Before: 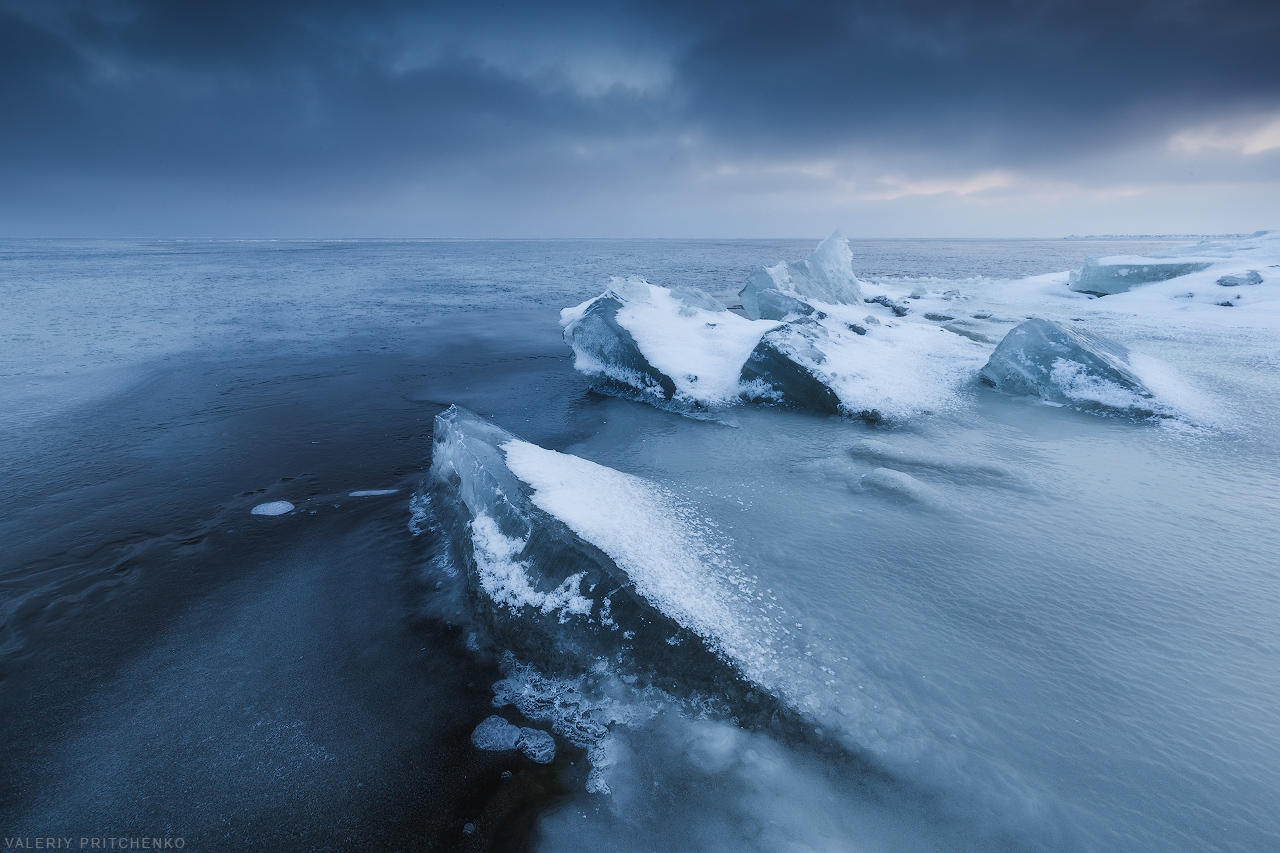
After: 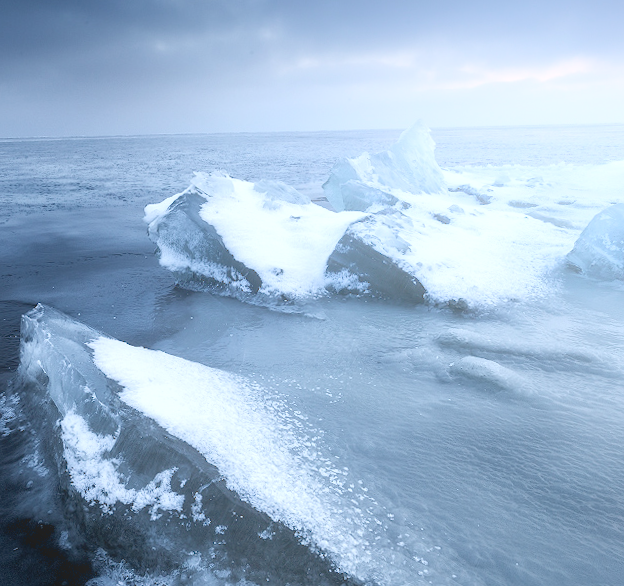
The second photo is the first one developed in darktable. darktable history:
levels: mode automatic, black 0.023%, white 99.97%, levels [0.062, 0.494, 0.925]
contrast brightness saturation: contrast 0.06, brightness -0.01, saturation -0.23
local contrast: mode bilateral grid, contrast 20, coarseness 50, detail 120%, midtone range 0.2
crop: left 32.075%, top 10.976%, right 18.355%, bottom 17.596%
rotate and perspective: rotation -1.42°, crop left 0.016, crop right 0.984, crop top 0.035, crop bottom 0.965
exposure: black level correction 0.009, exposure 0.014 EV, compensate highlight preservation false
bloom: on, module defaults
